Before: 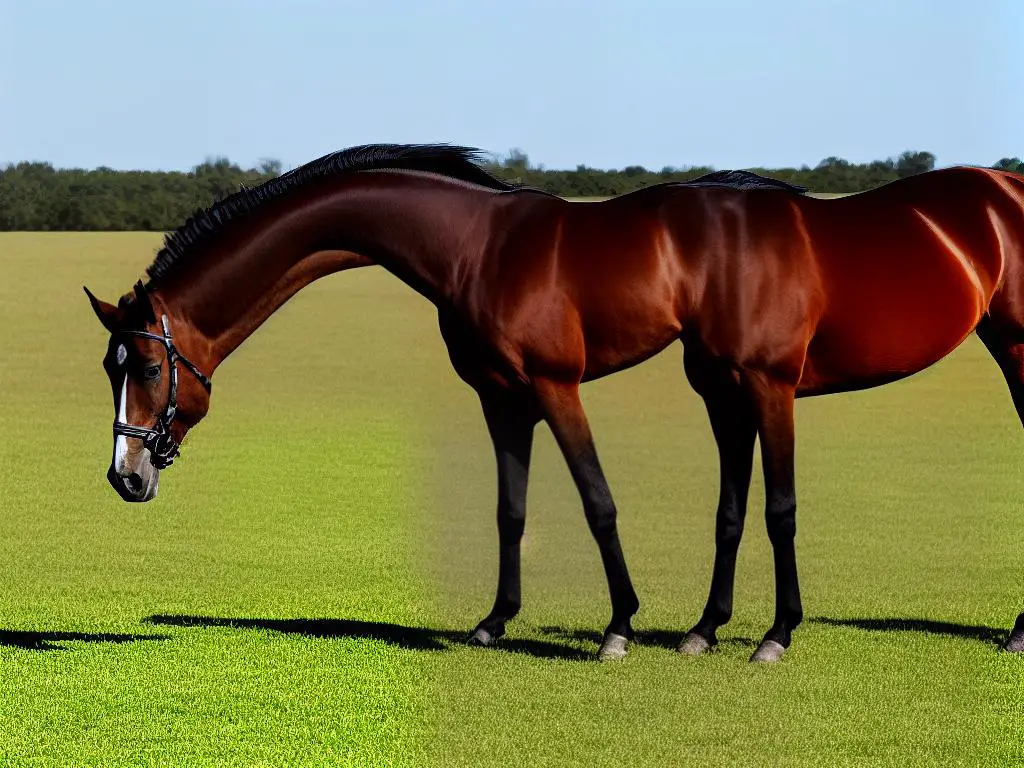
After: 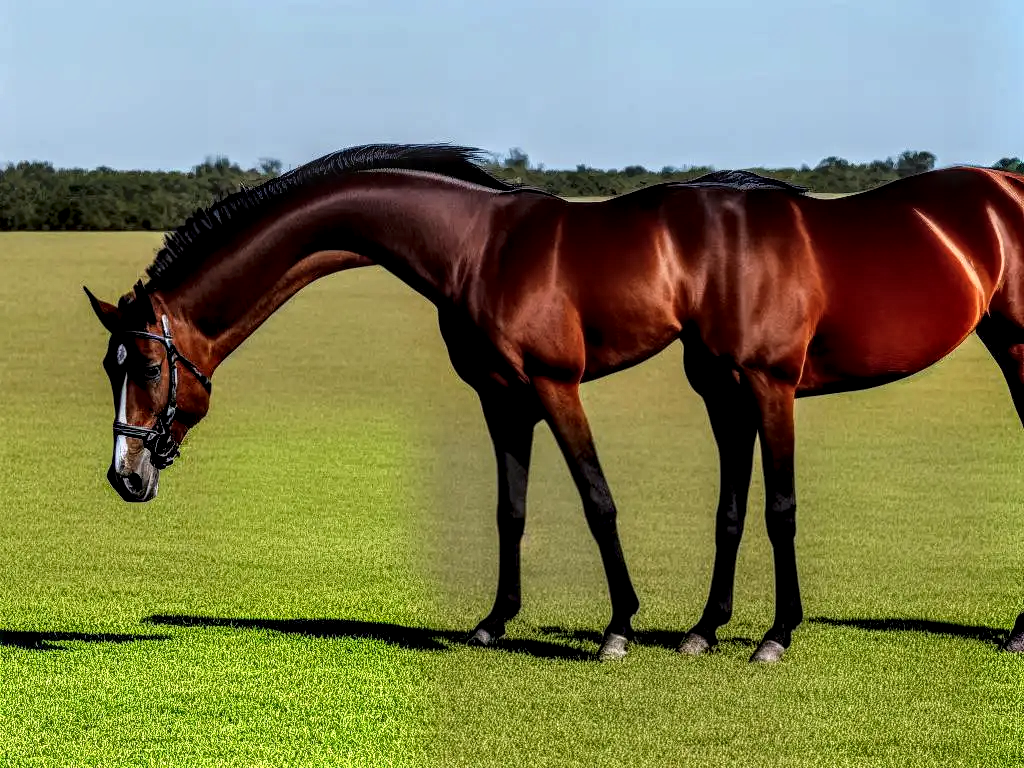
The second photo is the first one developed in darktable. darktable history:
local contrast: highlights 1%, shadows 3%, detail 182%
